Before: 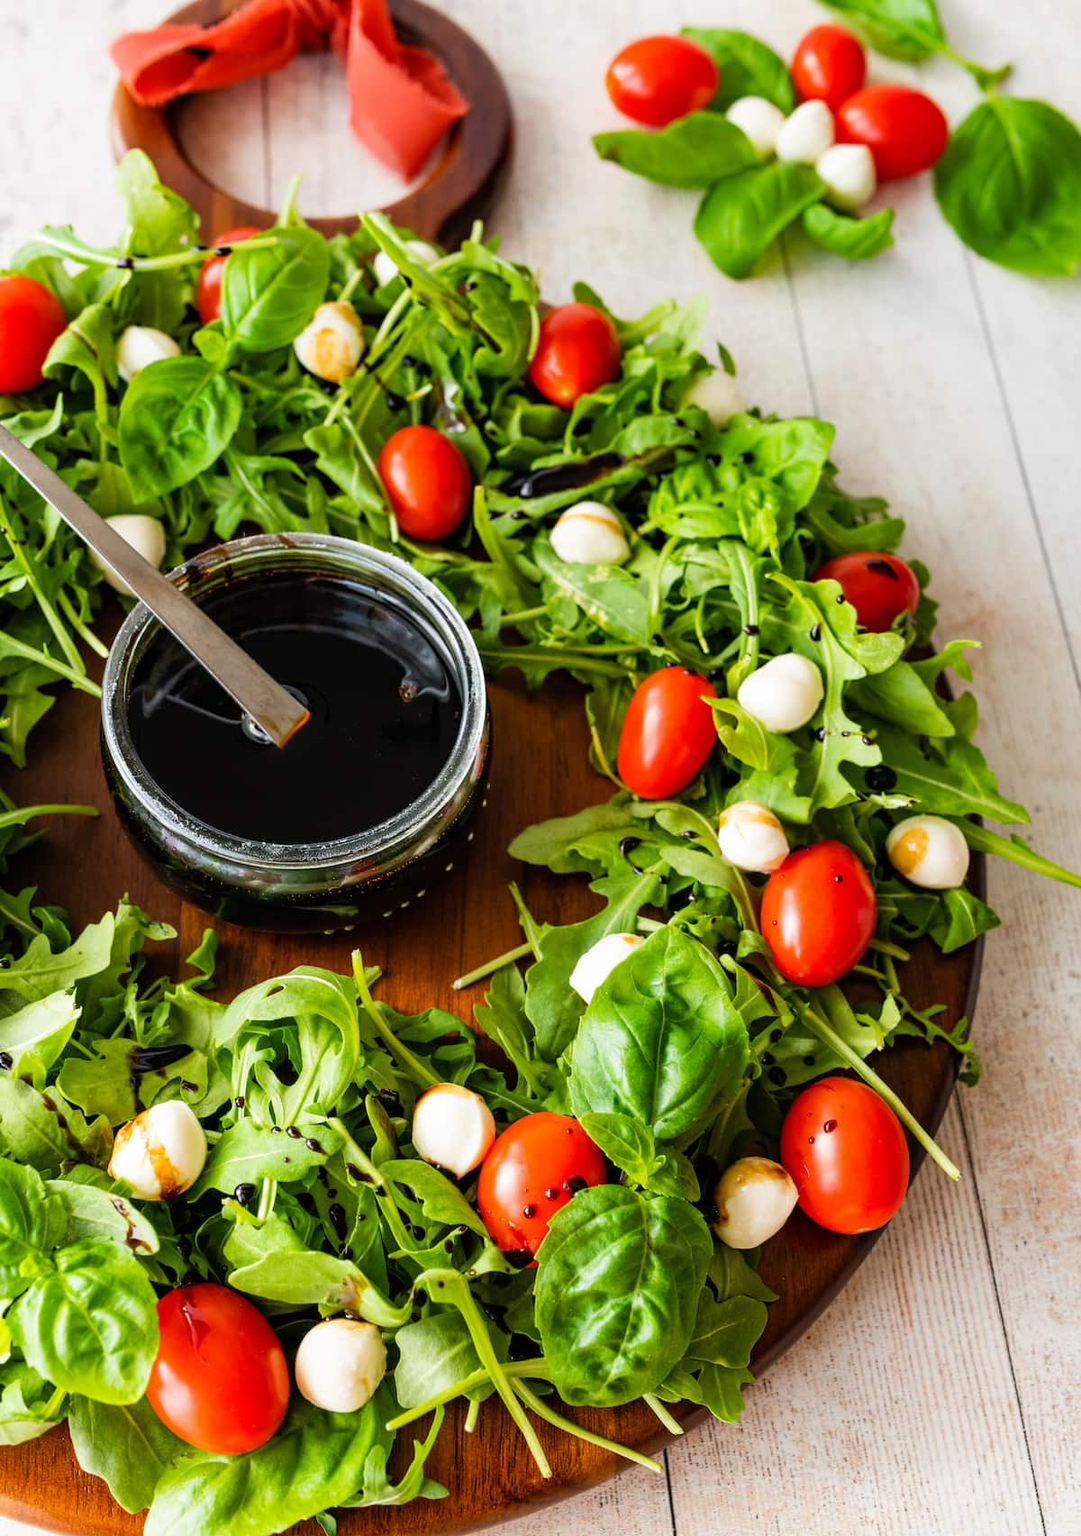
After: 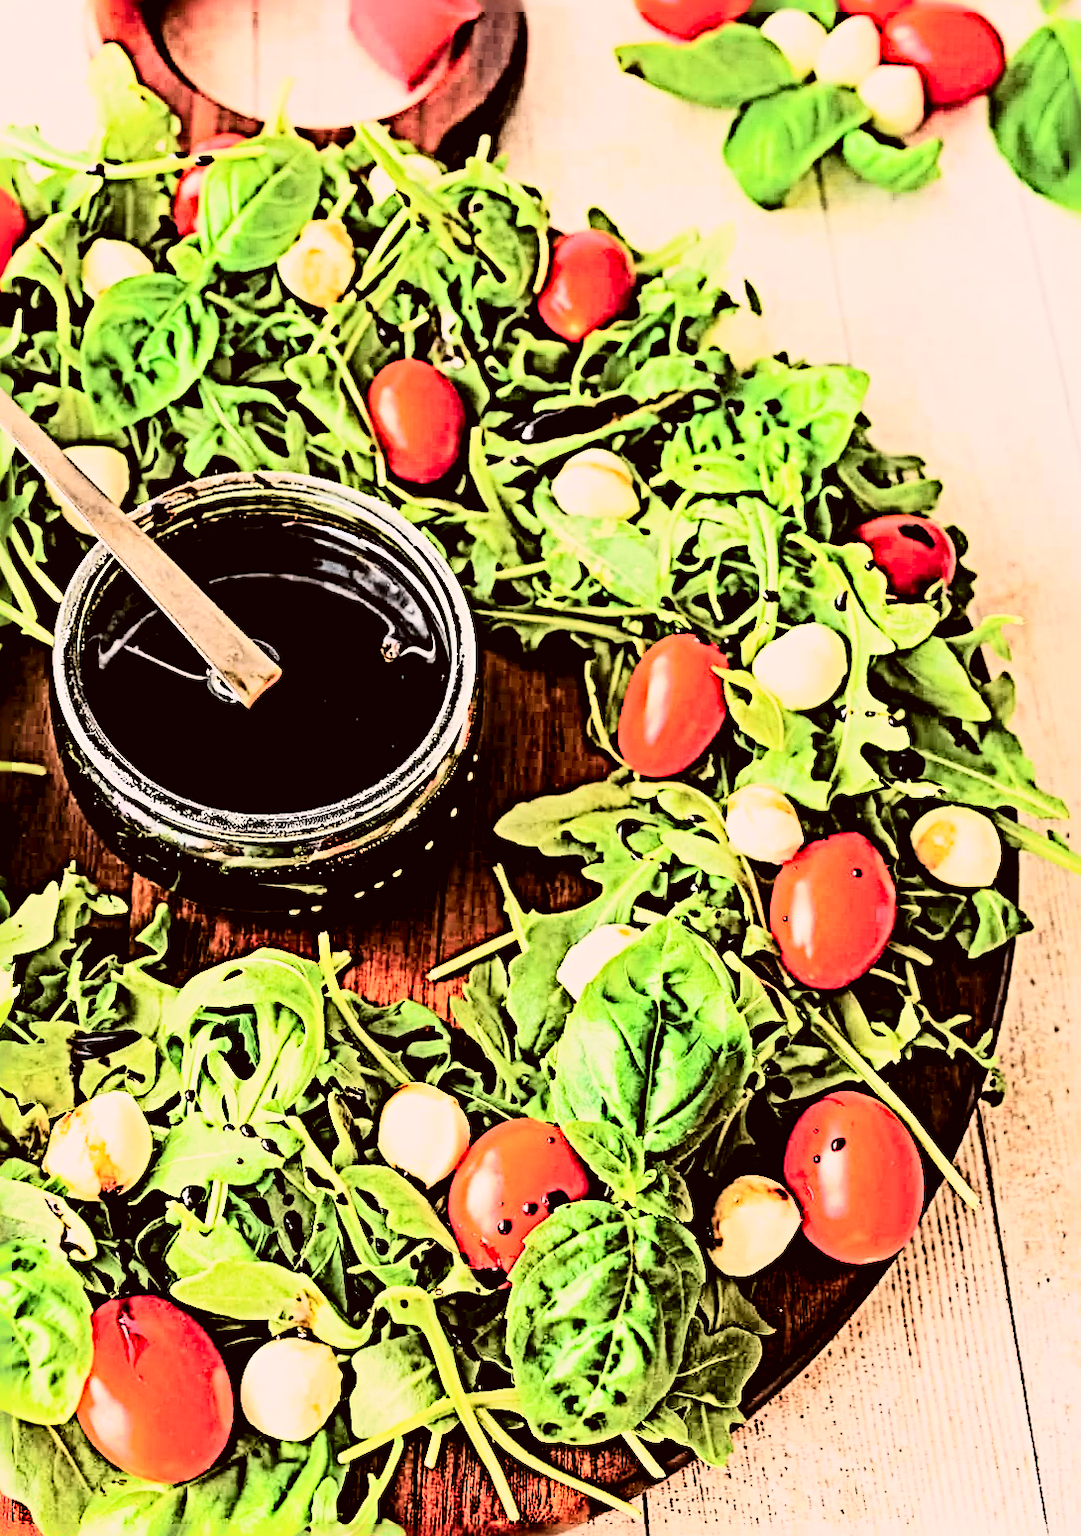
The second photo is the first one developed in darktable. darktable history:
white balance: red 1, blue 1
sharpen: radius 6.3, amount 1.8, threshold 0
crop and rotate: angle -1.96°, left 3.097%, top 4.154%, right 1.586%, bottom 0.529%
base curve: curves: ch0 [(0, 0) (0.032, 0.037) (0.105, 0.228) (0.435, 0.76) (0.856, 0.983) (1, 1)]
color correction: highlights a* 10.21, highlights b* 9.79, shadows a* 8.61, shadows b* 7.88, saturation 0.8
rgb levels: levels [[0.013, 0.434, 0.89], [0, 0.5, 1], [0, 0.5, 1]]
contrast brightness saturation: saturation 0.1
tone curve: curves: ch0 [(0, 0.008) (0.081, 0.044) (0.177, 0.123) (0.283, 0.253) (0.427, 0.441) (0.495, 0.524) (0.661, 0.756) (0.796, 0.859) (1, 0.951)]; ch1 [(0, 0) (0.161, 0.092) (0.35, 0.33) (0.392, 0.392) (0.427, 0.426) (0.479, 0.472) (0.505, 0.5) (0.521, 0.519) (0.567, 0.556) (0.583, 0.588) (0.625, 0.627) (0.678, 0.733) (1, 1)]; ch2 [(0, 0) (0.346, 0.362) (0.404, 0.427) (0.502, 0.499) (0.523, 0.522) (0.544, 0.561) (0.58, 0.59) (0.629, 0.642) (0.717, 0.678) (1, 1)], color space Lab, independent channels, preserve colors none
